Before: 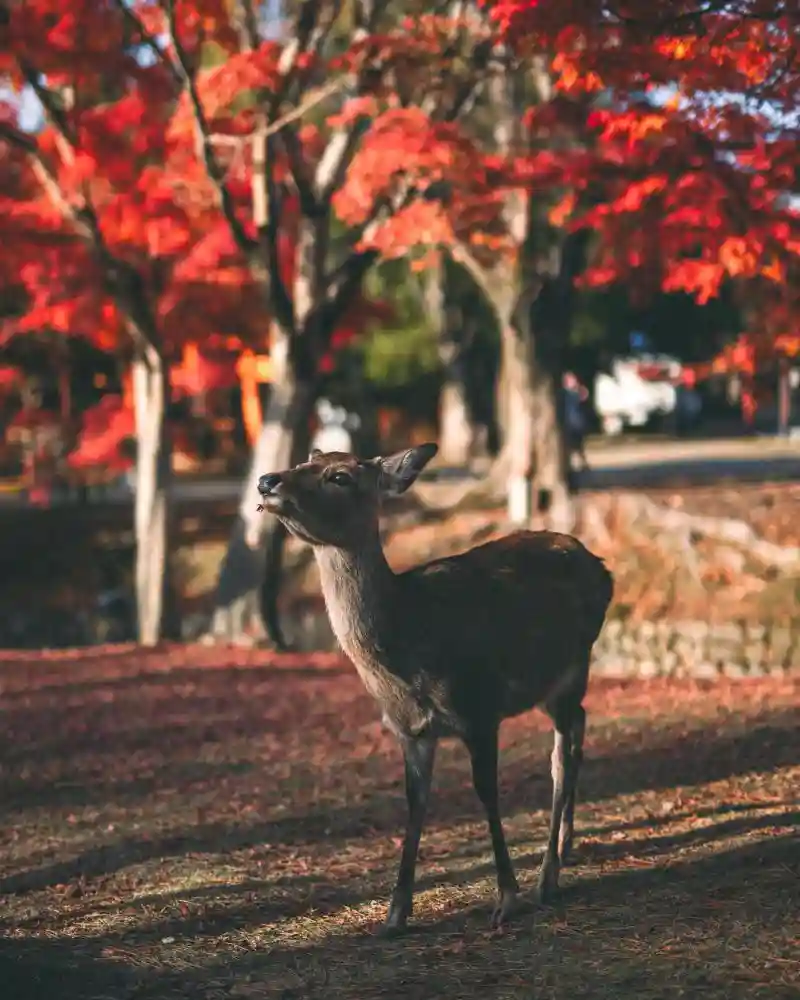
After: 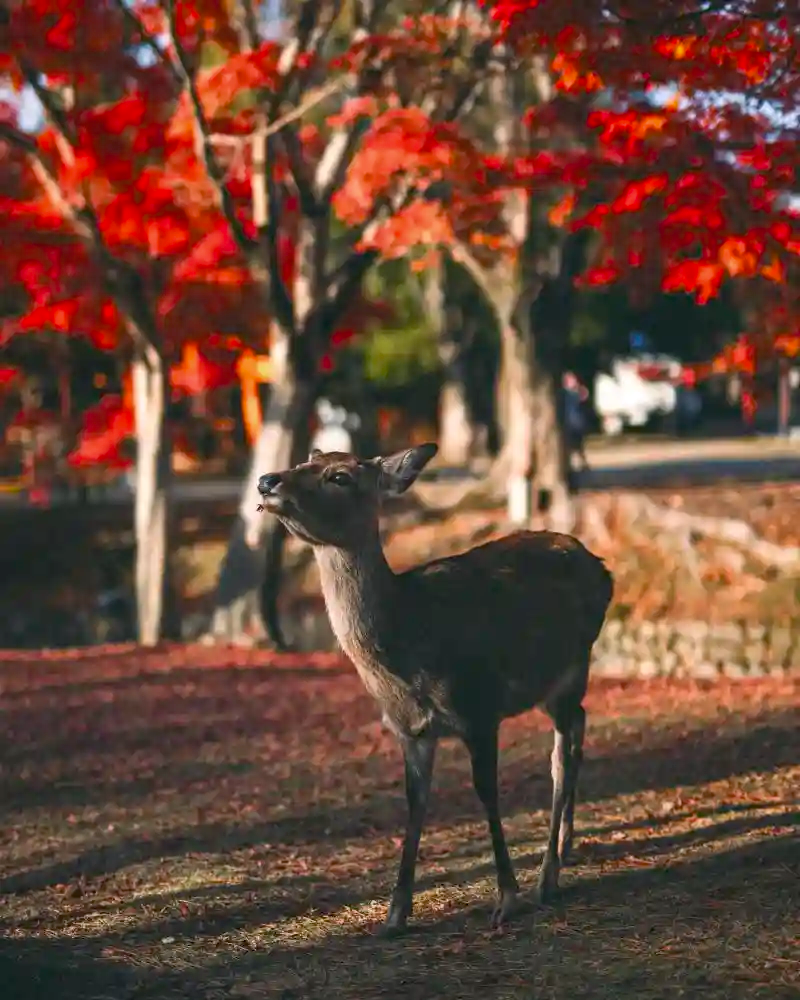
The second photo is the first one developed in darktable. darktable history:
color balance rgb: perceptual saturation grading › global saturation 8.89%, saturation formula JzAzBz (2021)
exposure: black level correction 0.005, exposure 0.014 EV, compensate highlight preservation false
